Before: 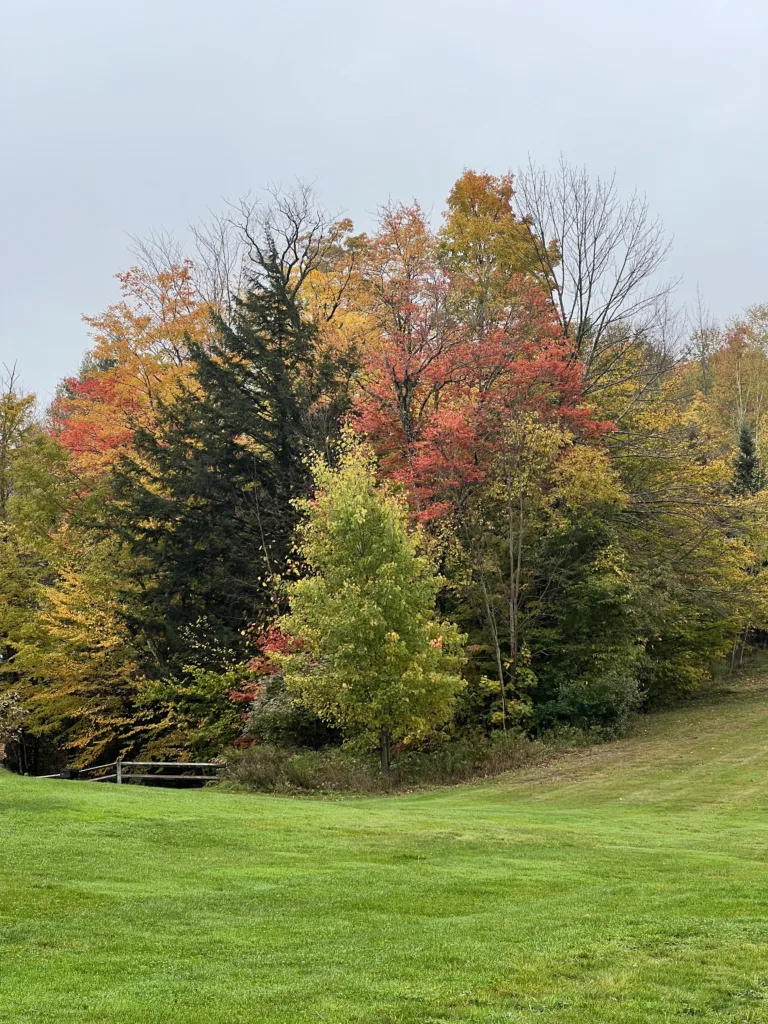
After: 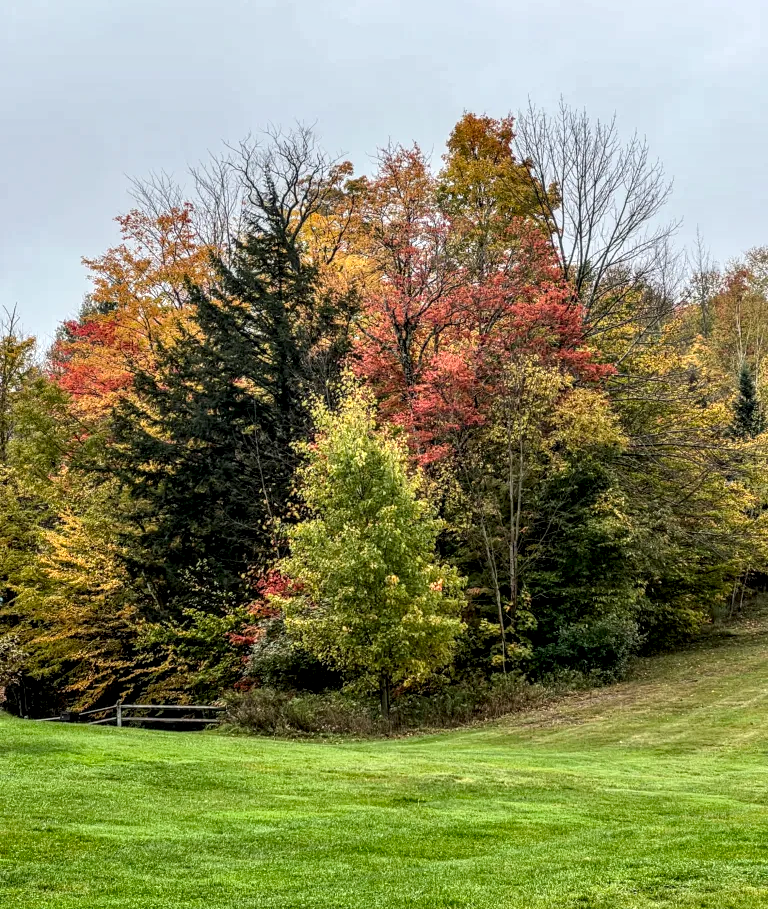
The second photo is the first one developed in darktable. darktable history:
crop and rotate: top 5.609%, bottom 5.609%
local contrast: highlights 0%, shadows 0%, detail 182%
